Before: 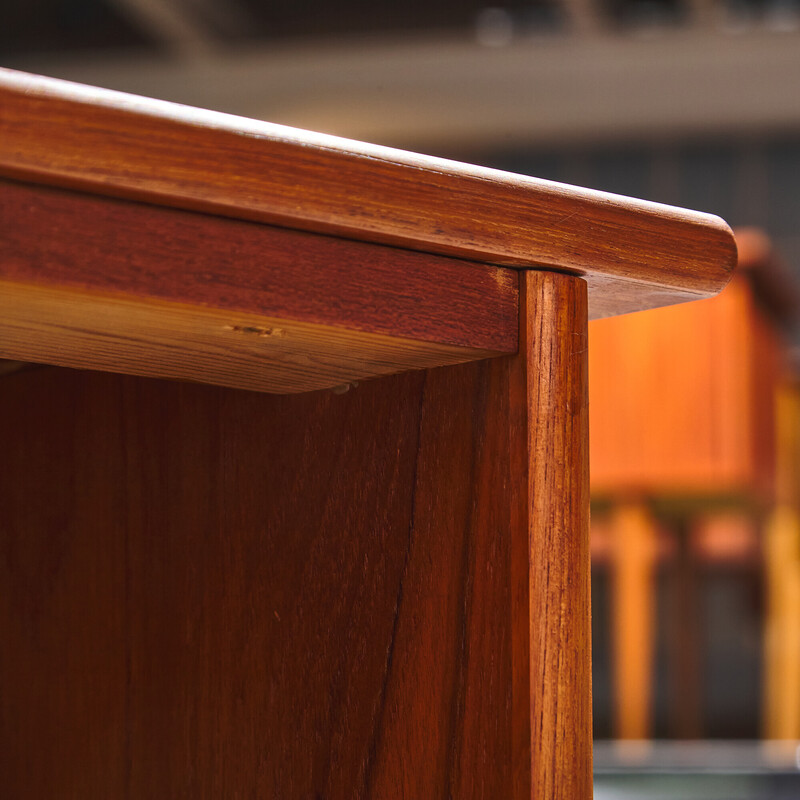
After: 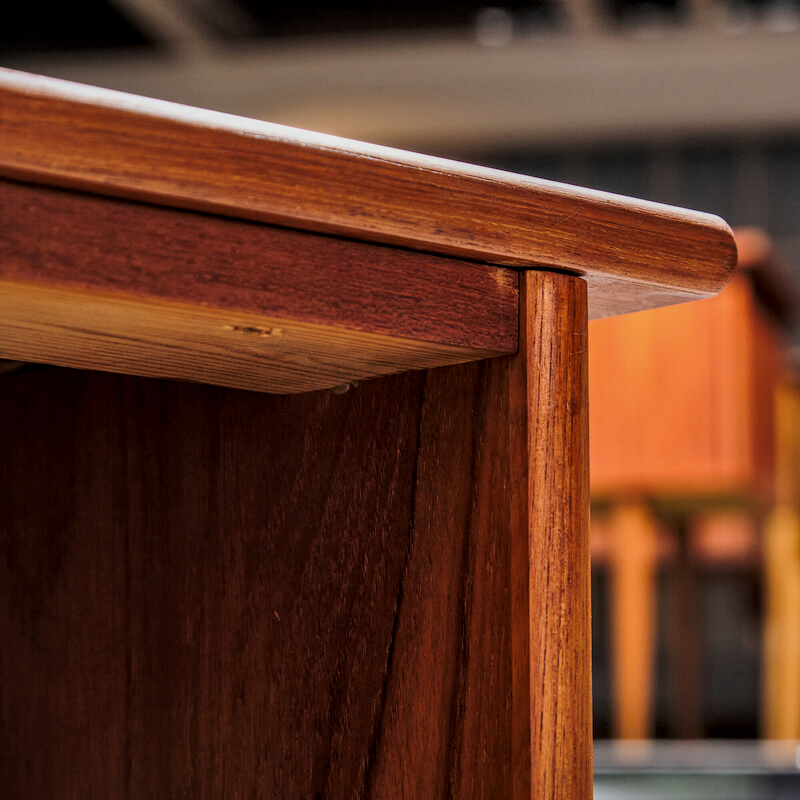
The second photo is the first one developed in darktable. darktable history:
local contrast: on, module defaults
shadows and highlights: shadows 21.05, highlights -81.59, soften with gaussian
filmic rgb: black relative exposure -7.61 EV, white relative exposure 4.63 EV, target black luminance 0%, hardness 3.56, latitude 50.47%, contrast 1.025, highlights saturation mix 9.23%, shadows ↔ highlights balance -0.153%
